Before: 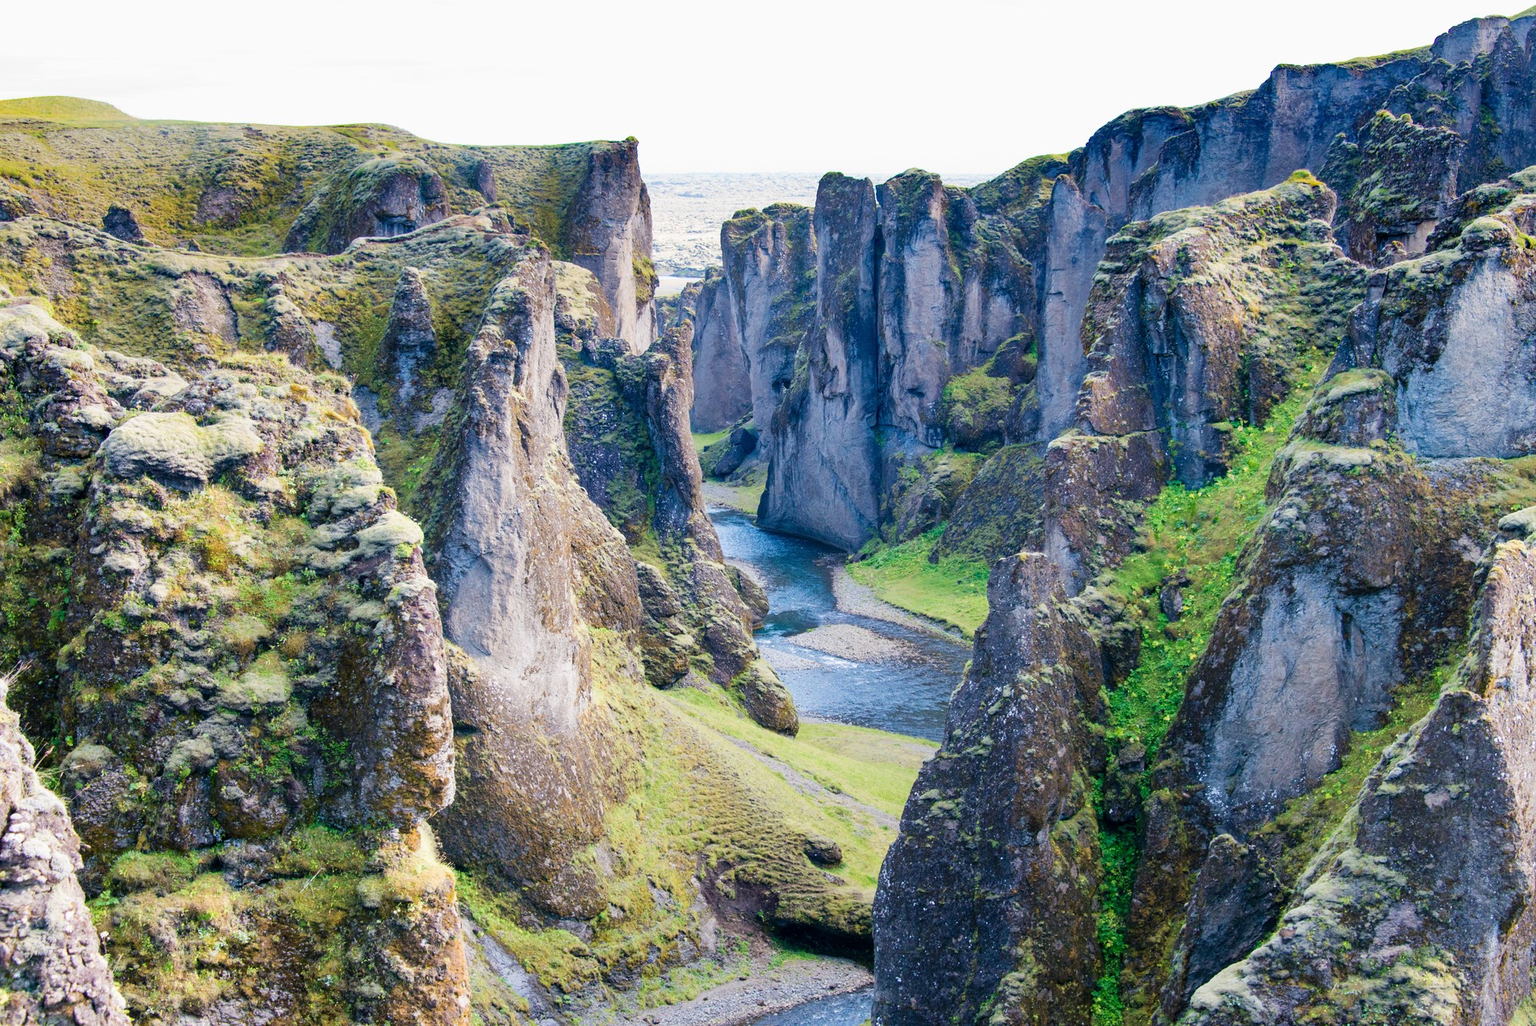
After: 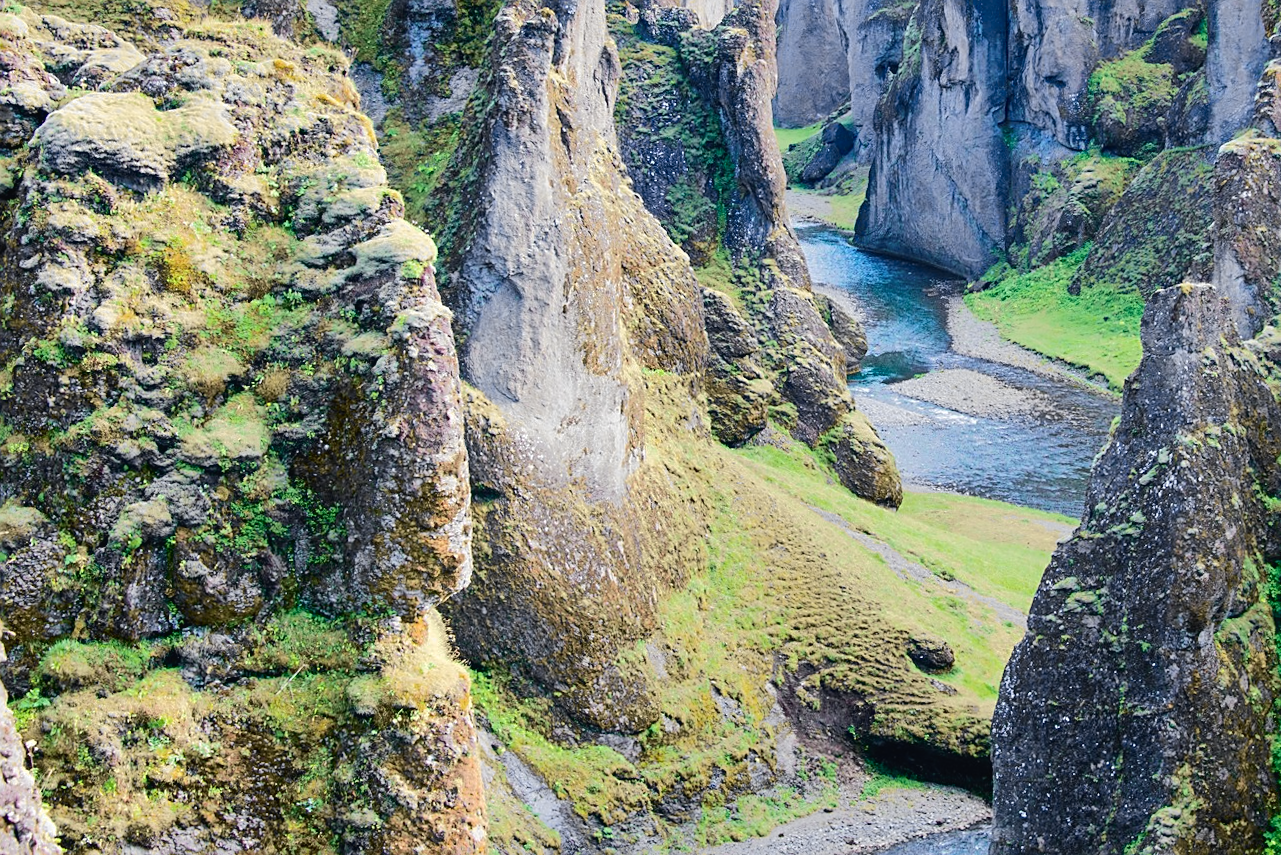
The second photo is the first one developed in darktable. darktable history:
tone curve: curves: ch0 [(0, 0.023) (0.037, 0.04) (0.131, 0.128) (0.304, 0.331) (0.504, 0.584) (0.616, 0.687) (0.704, 0.764) (0.808, 0.823) (1, 1)]; ch1 [(0, 0) (0.301, 0.3) (0.477, 0.472) (0.493, 0.497) (0.508, 0.501) (0.544, 0.541) (0.563, 0.565) (0.626, 0.66) (0.721, 0.776) (1, 1)]; ch2 [(0, 0) (0.249, 0.216) (0.349, 0.343) (0.424, 0.442) (0.476, 0.483) (0.502, 0.5) (0.517, 0.519) (0.532, 0.553) (0.569, 0.587) (0.634, 0.628) (0.706, 0.729) (0.828, 0.742) (1, 0.9)], color space Lab, independent channels, preserve colors none
crop and rotate: angle -0.82°, left 3.85%, top 31.828%, right 27.992%
shadows and highlights: low approximation 0.01, soften with gaussian
sharpen: on, module defaults
